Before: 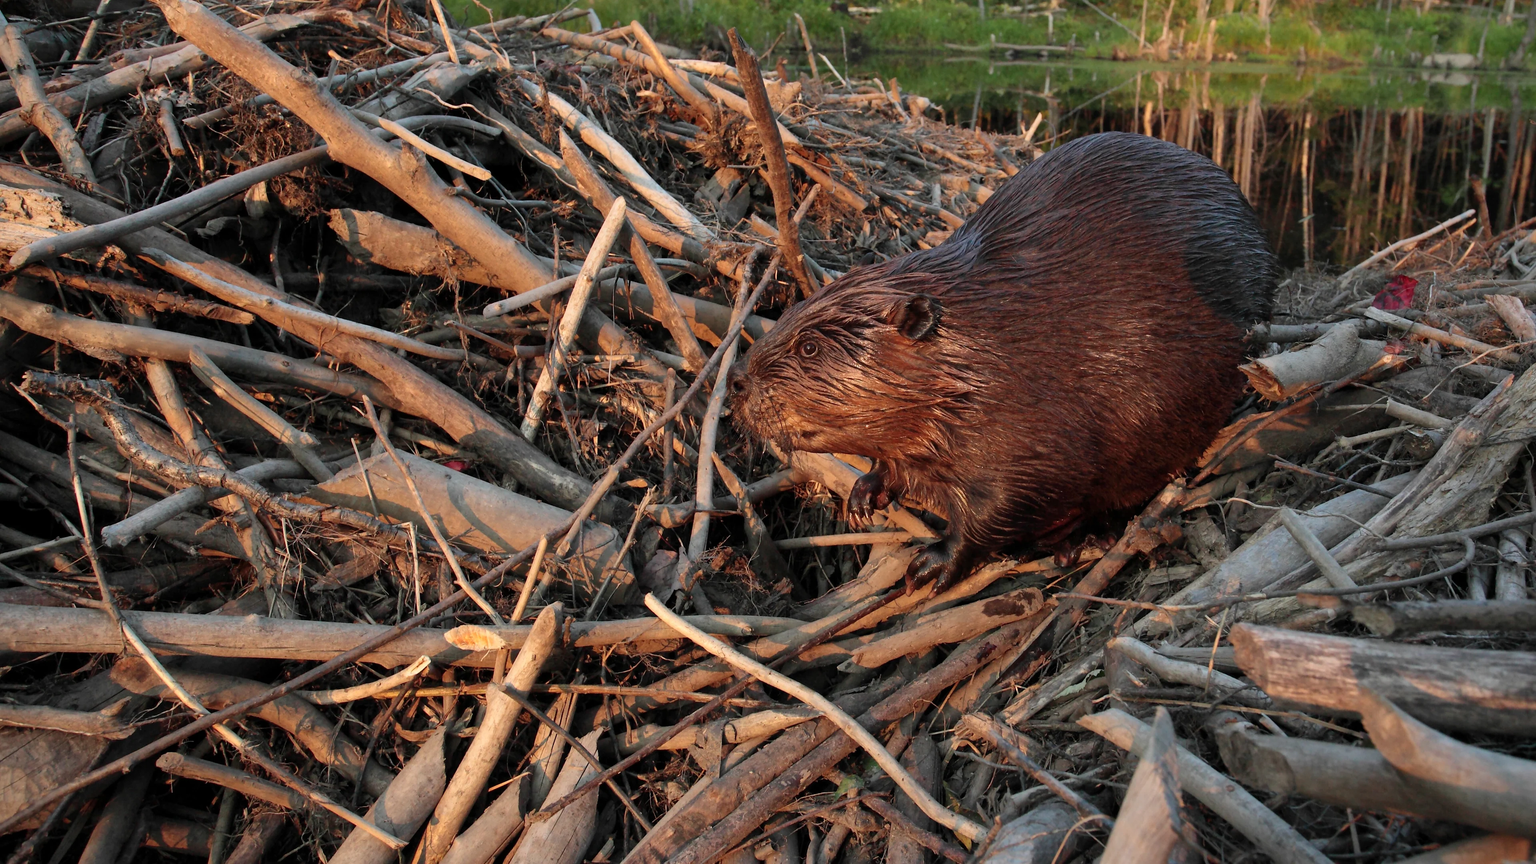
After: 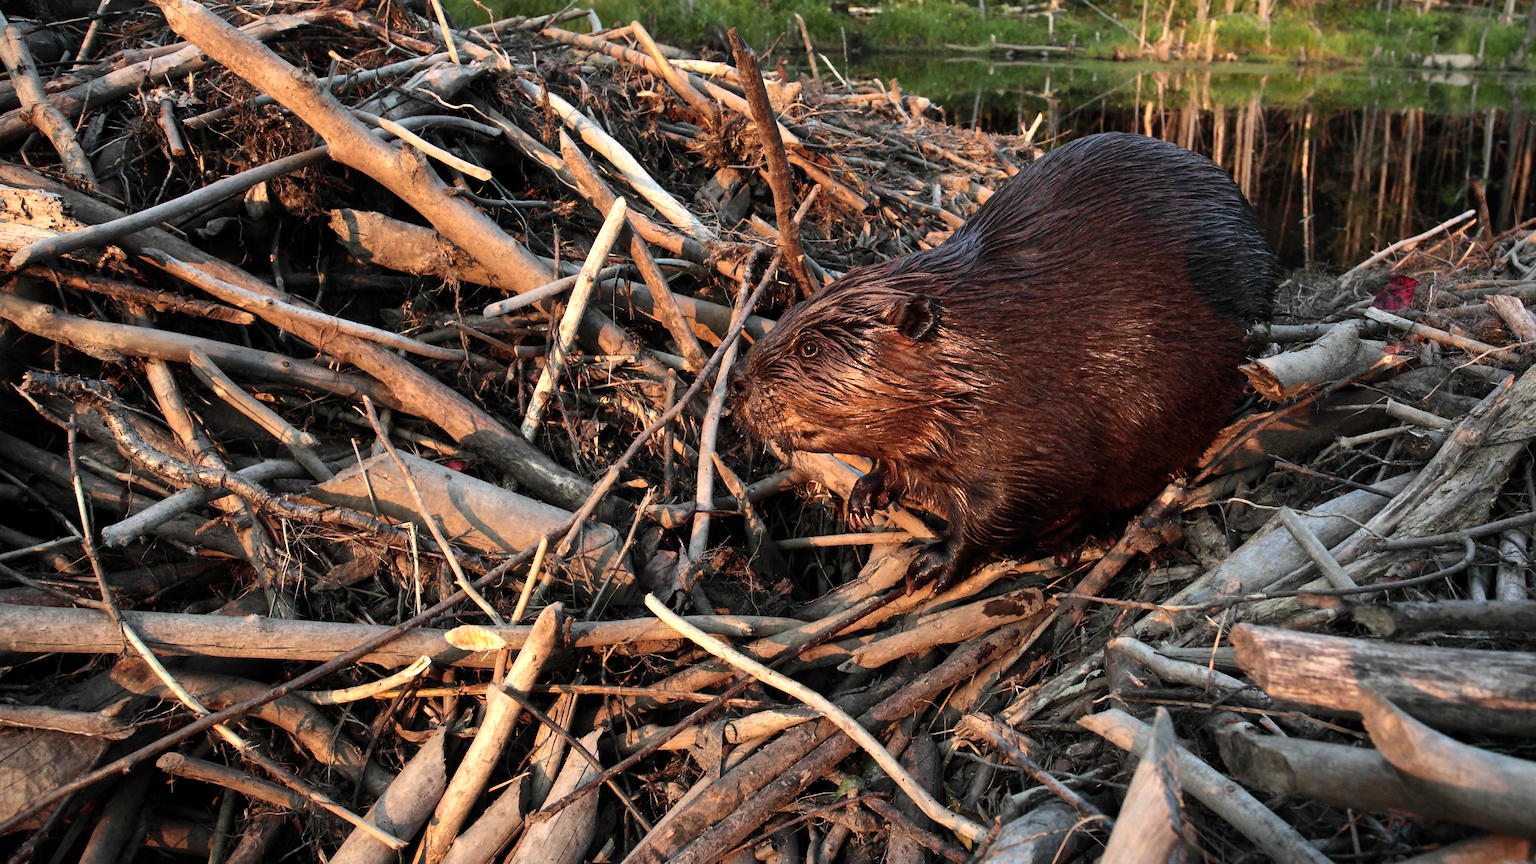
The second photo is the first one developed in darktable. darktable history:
tone equalizer: -8 EV -0.789 EV, -7 EV -0.667 EV, -6 EV -0.615 EV, -5 EV -0.375 EV, -3 EV 0.403 EV, -2 EV 0.6 EV, -1 EV 0.7 EV, +0 EV 0.736 EV, edges refinement/feathering 500, mask exposure compensation -1.57 EV, preserve details no
